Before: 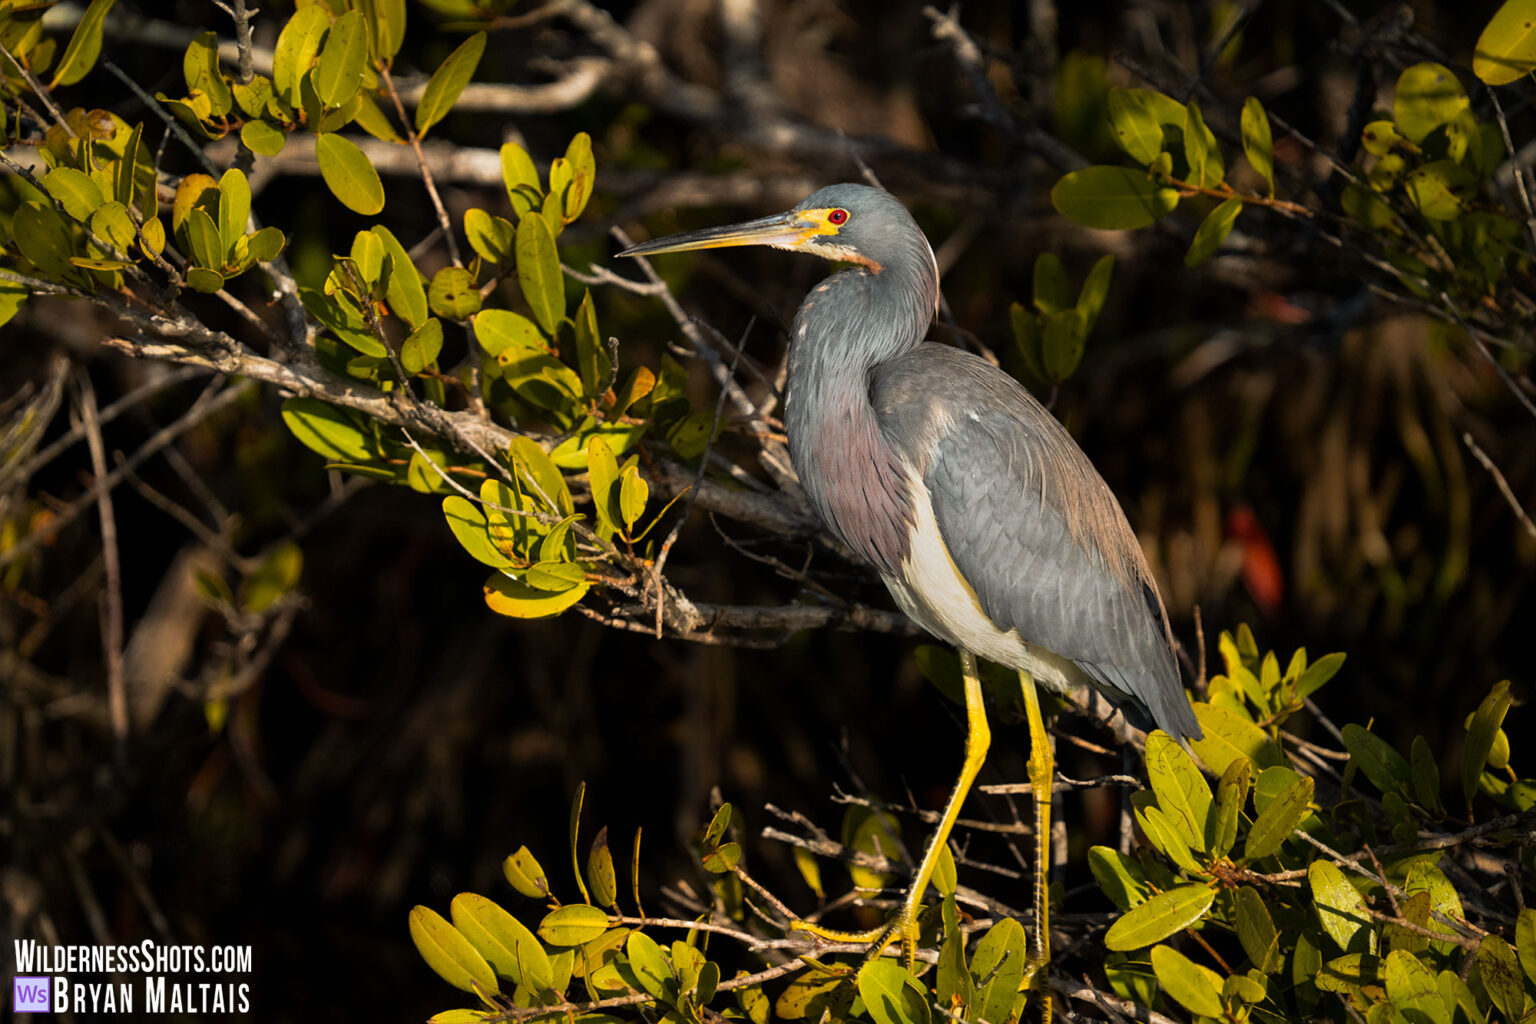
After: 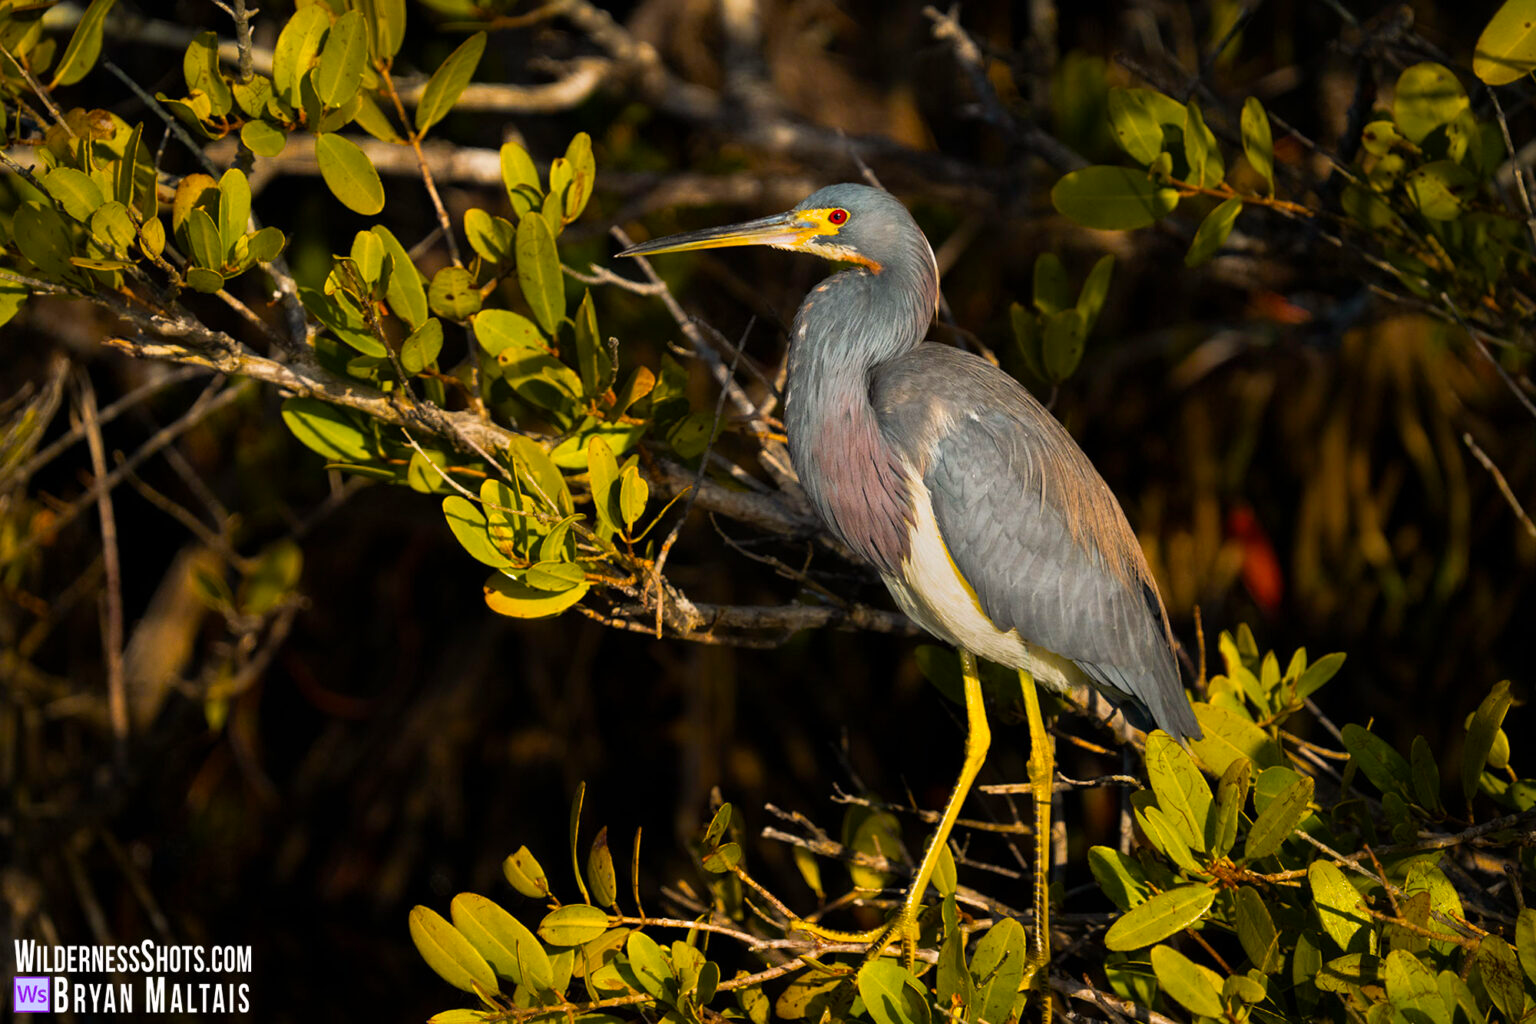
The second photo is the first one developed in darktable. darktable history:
tone equalizer: mask exposure compensation -0.504 EV
color balance rgb: highlights gain › chroma 0.211%, highlights gain › hue 330.74°, linear chroma grading › global chroma 15.119%, perceptual saturation grading › global saturation 25.841%
